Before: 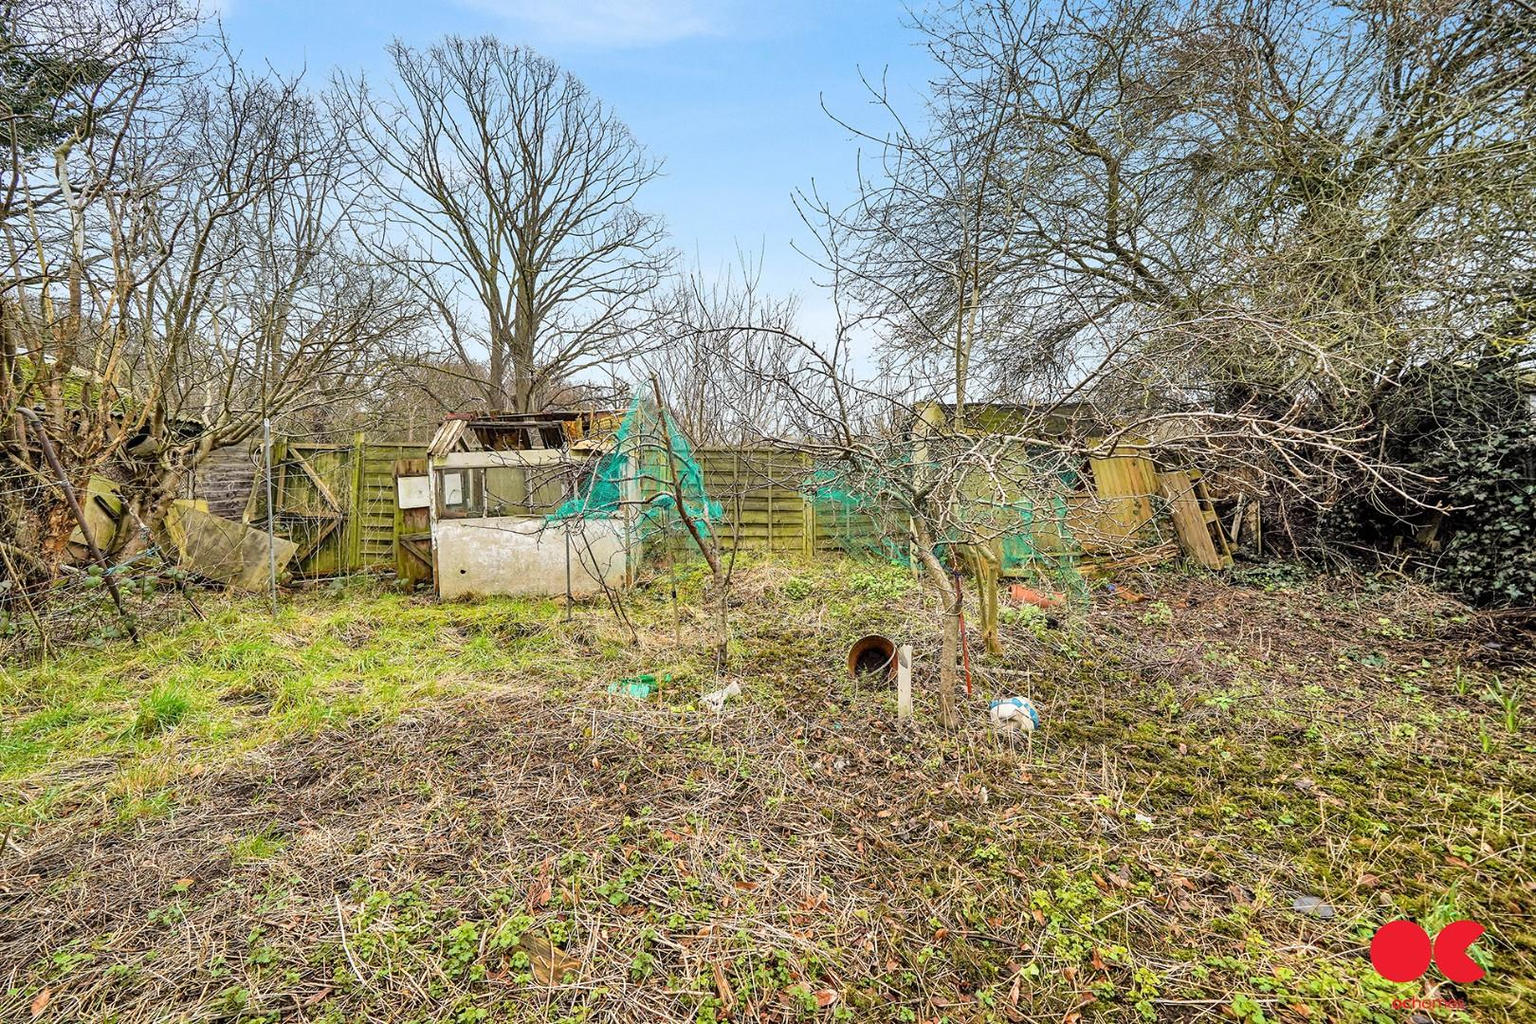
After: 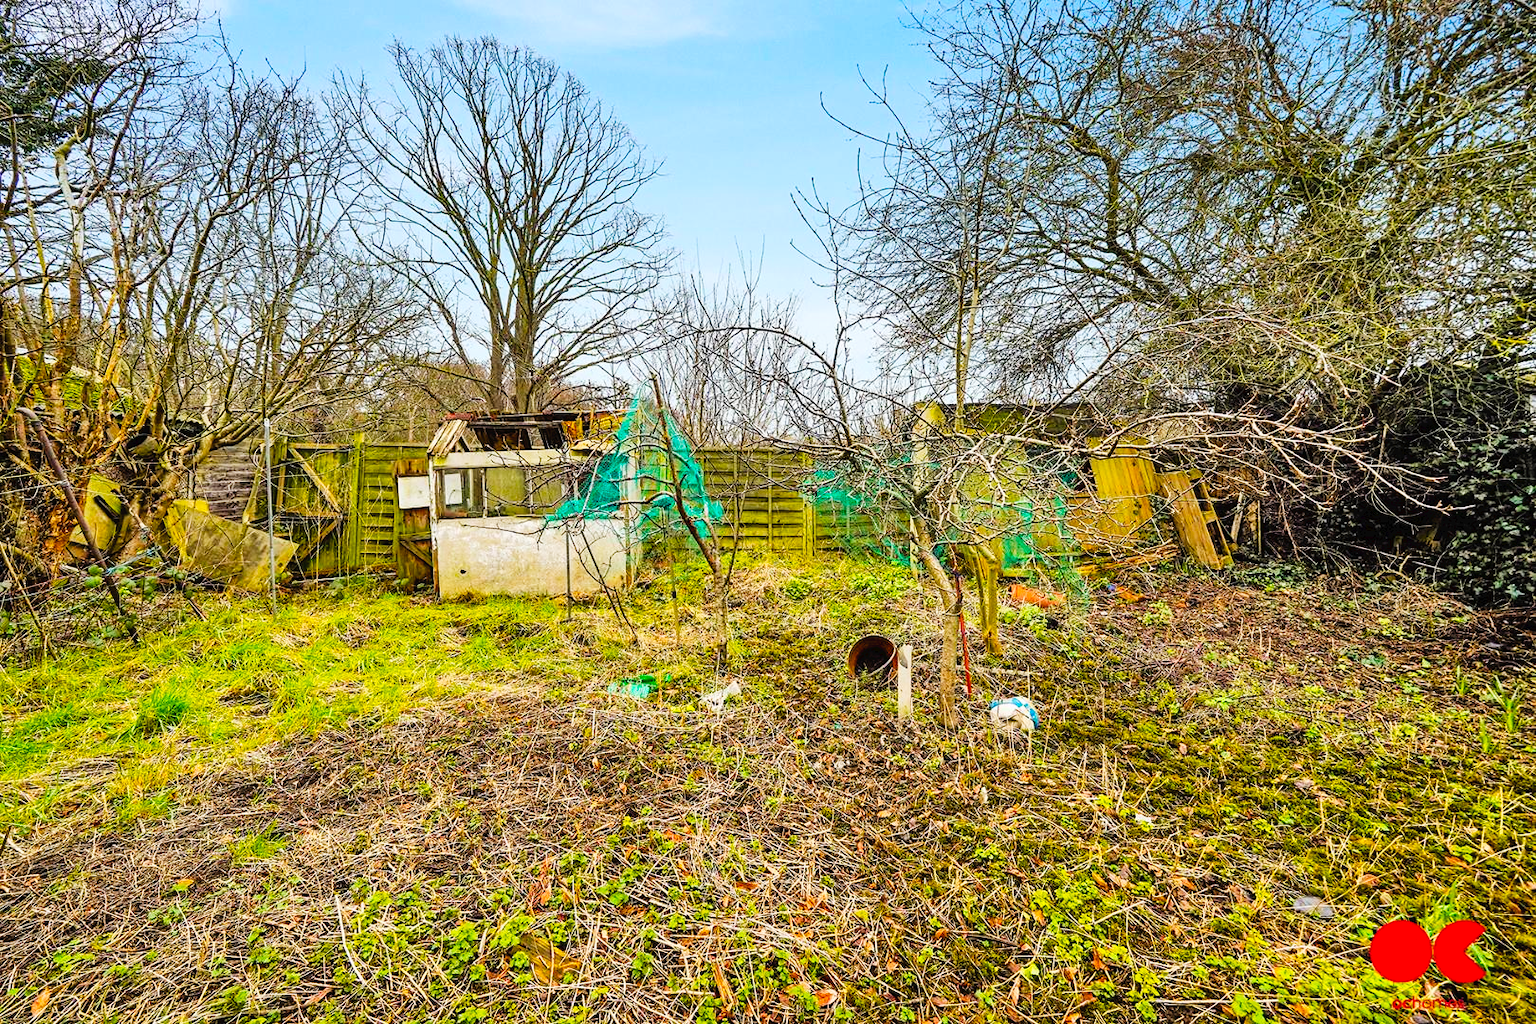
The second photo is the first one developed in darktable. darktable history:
color balance rgb: linear chroma grading › global chroma 15%, perceptual saturation grading › global saturation 30%
tone curve: curves: ch0 [(0, 0) (0.003, 0.025) (0.011, 0.025) (0.025, 0.025) (0.044, 0.026) (0.069, 0.033) (0.1, 0.053) (0.136, 0.078) (0.177, 0.108) (0.224, 0.153) (0.277, 0.213) (0.335, 0.286) (0.399, 0.372) (0.468, 0.467) (0.543, 0.565) (0.623, 0.675) (0.709, 0.775) (0.801, 0.863) (0.898, 0.936) (1, 1)], preserve colors none
